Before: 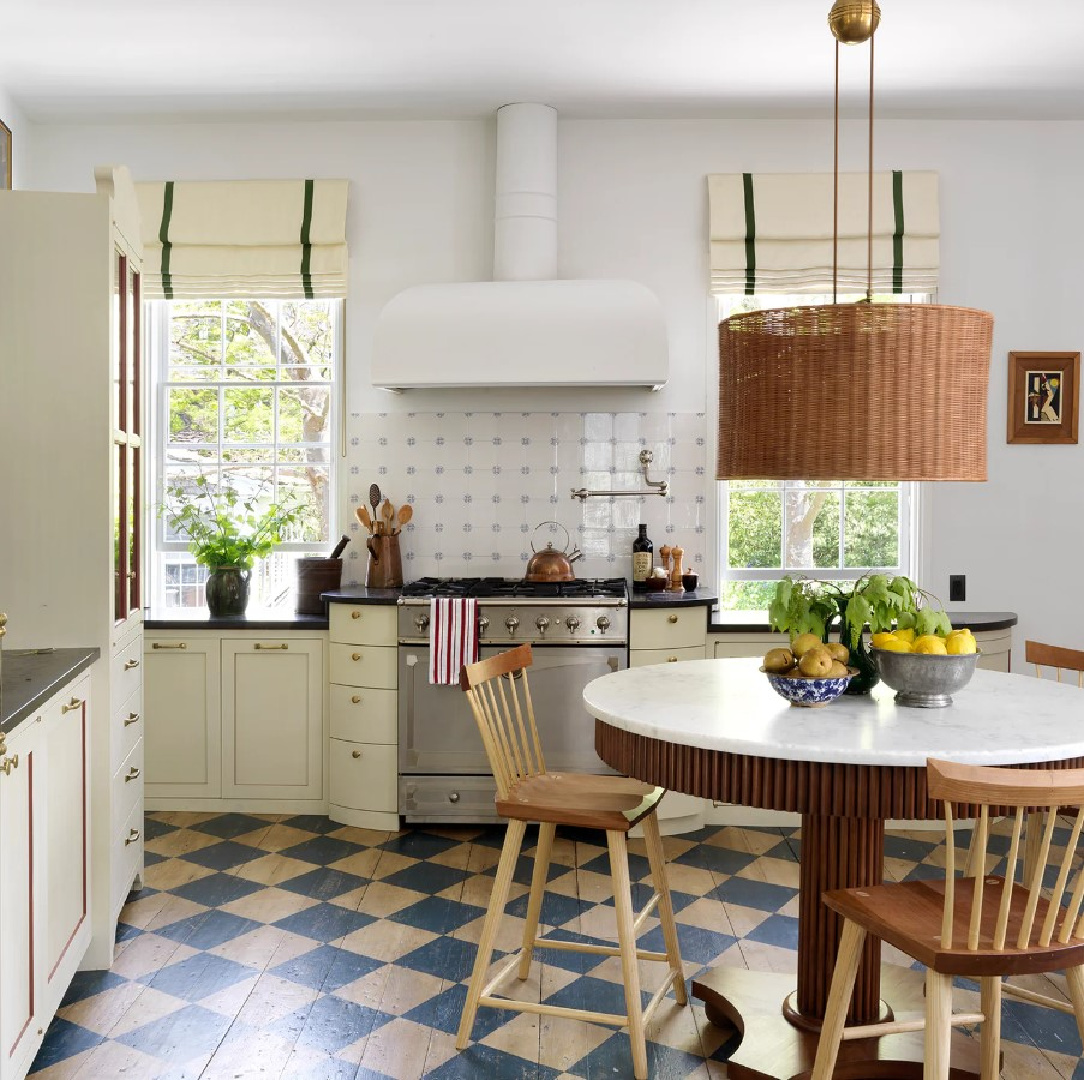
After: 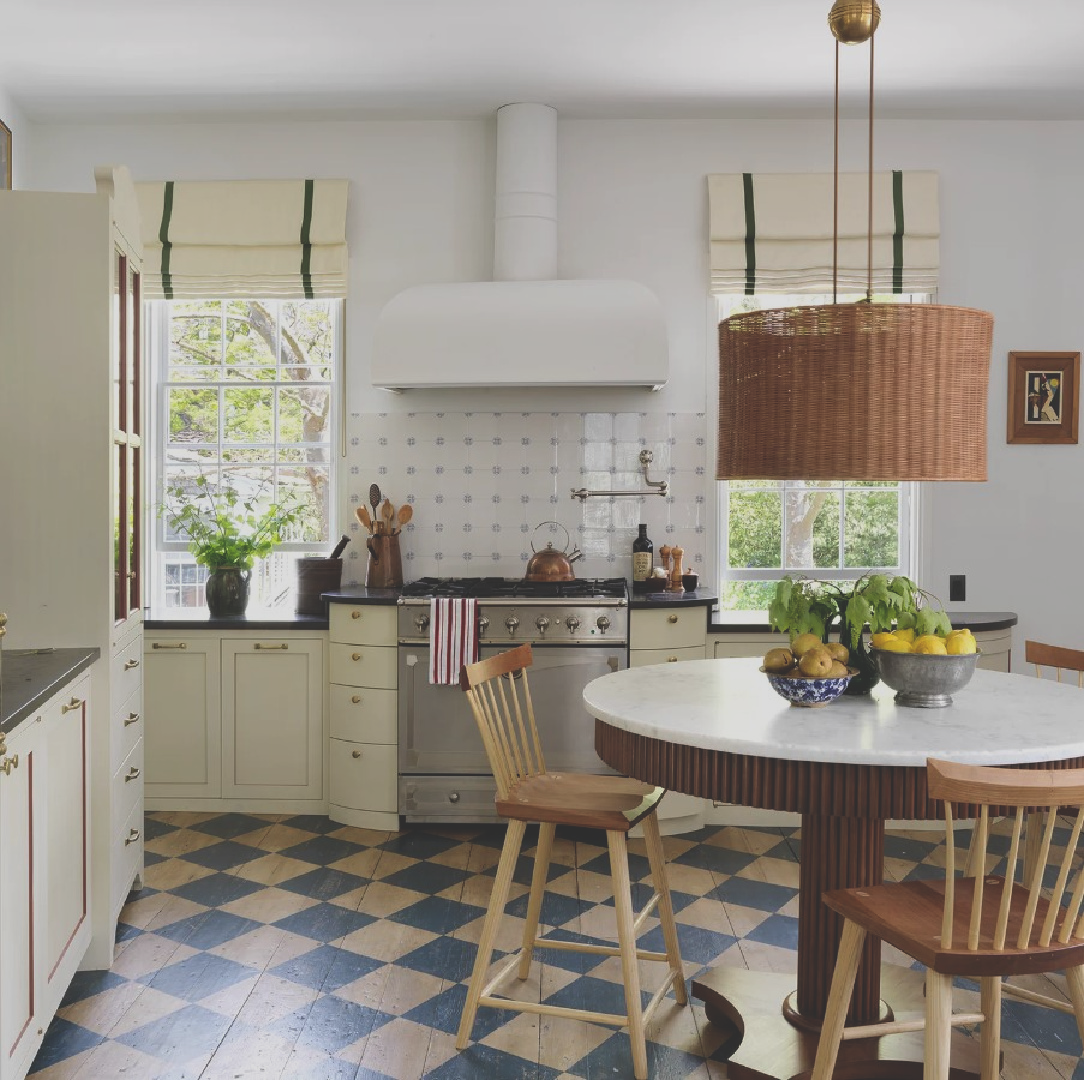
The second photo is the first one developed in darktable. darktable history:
exposure: black level correction -0.038, exposure -0.498 EV, compensate highlight preservation false
